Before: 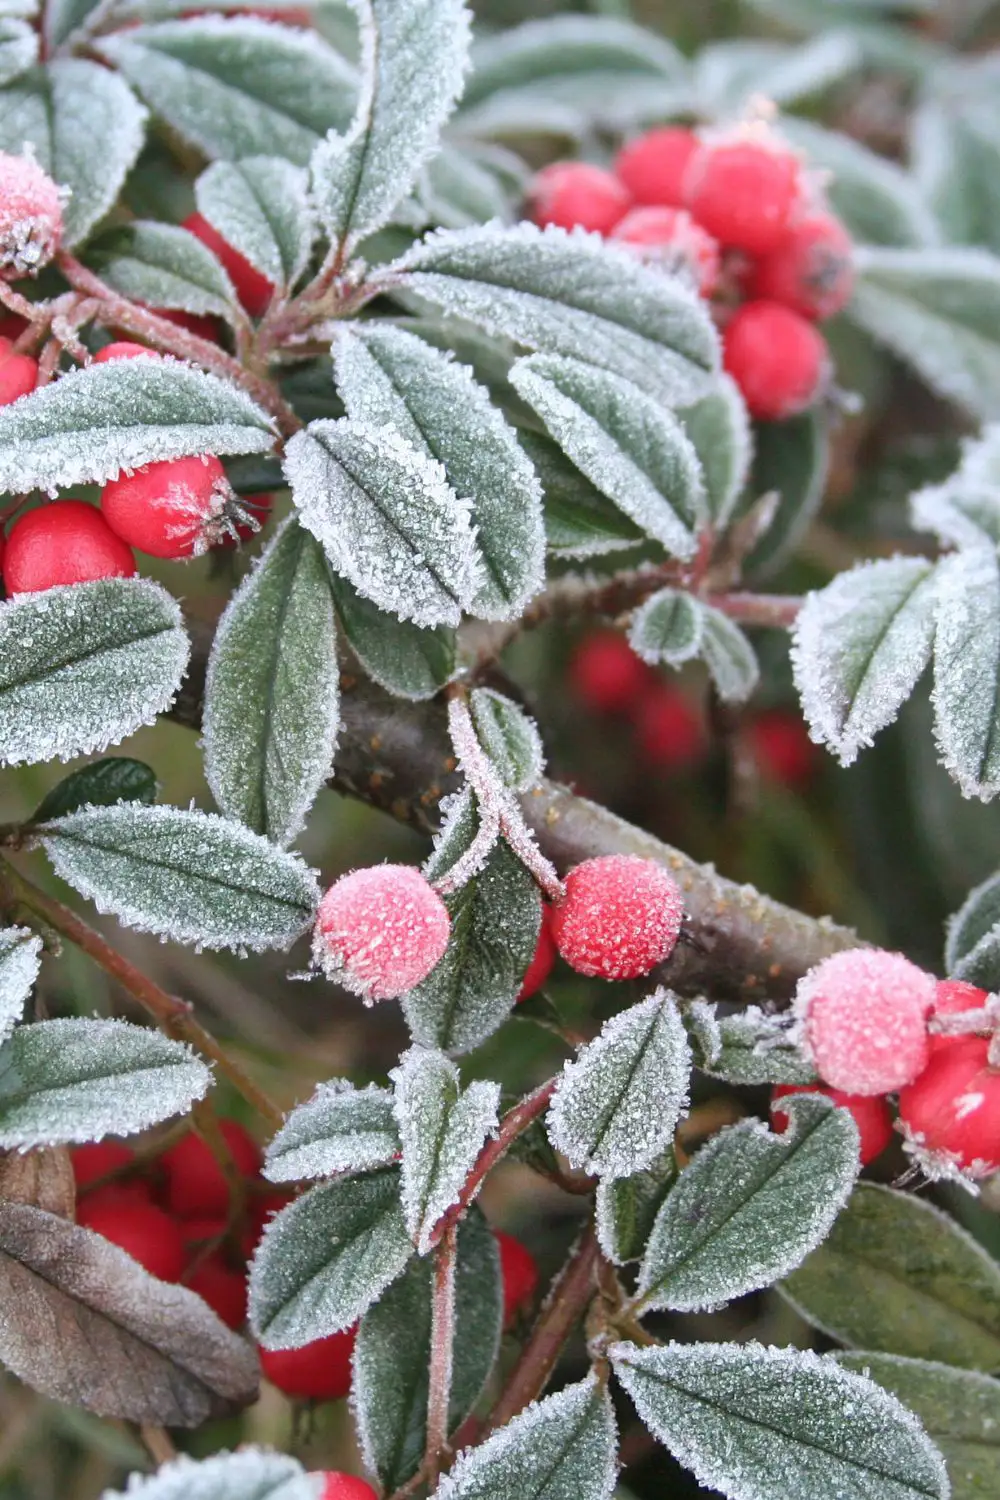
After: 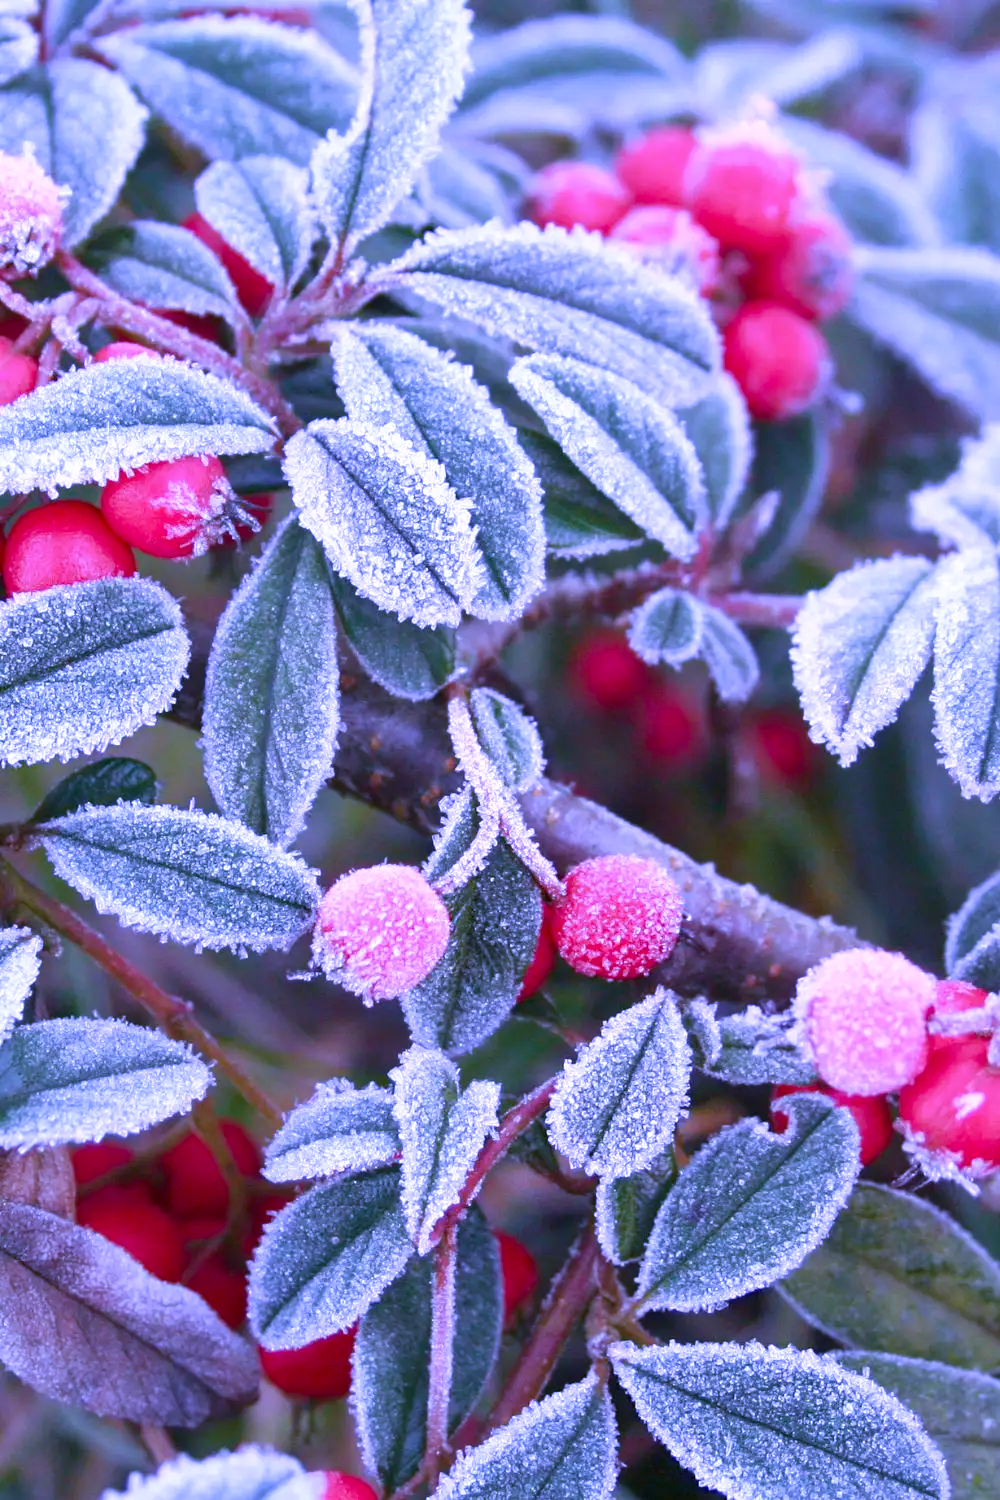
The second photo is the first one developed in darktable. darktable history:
white balance: red 0.98, blue 1.61
velvia: on, module defaults
color balance rgb: perceptual saturation grading › global saturation 20%, perceptual saturation grading › highlights -25%, perceptual saturation grading › shadows 25%
